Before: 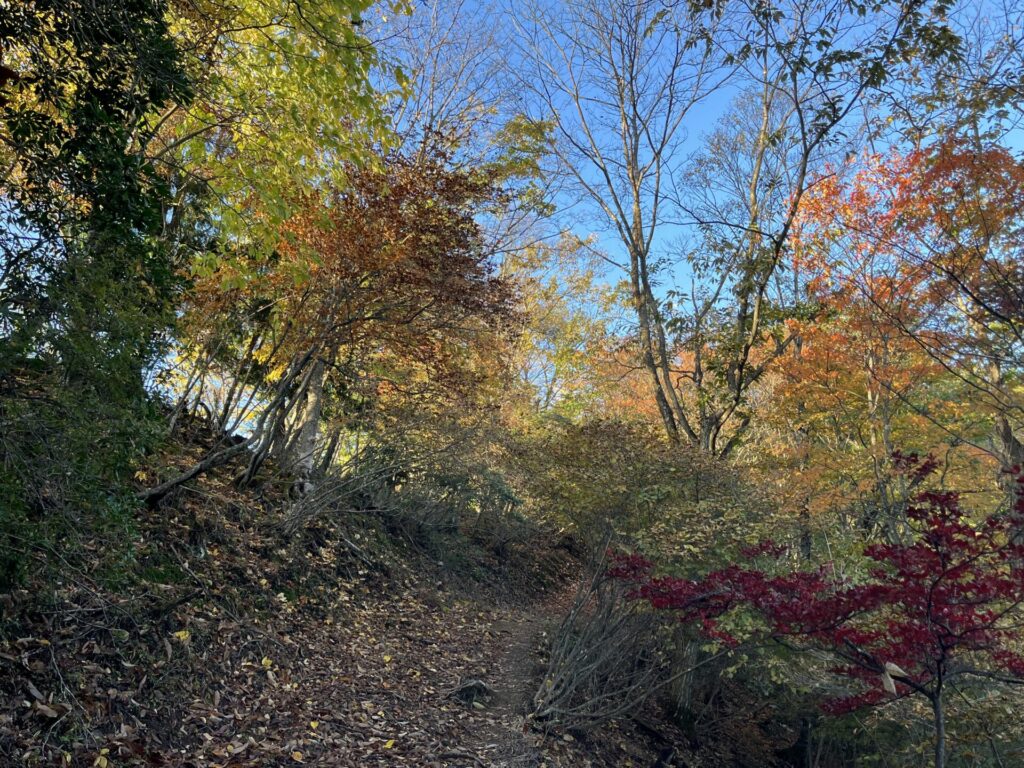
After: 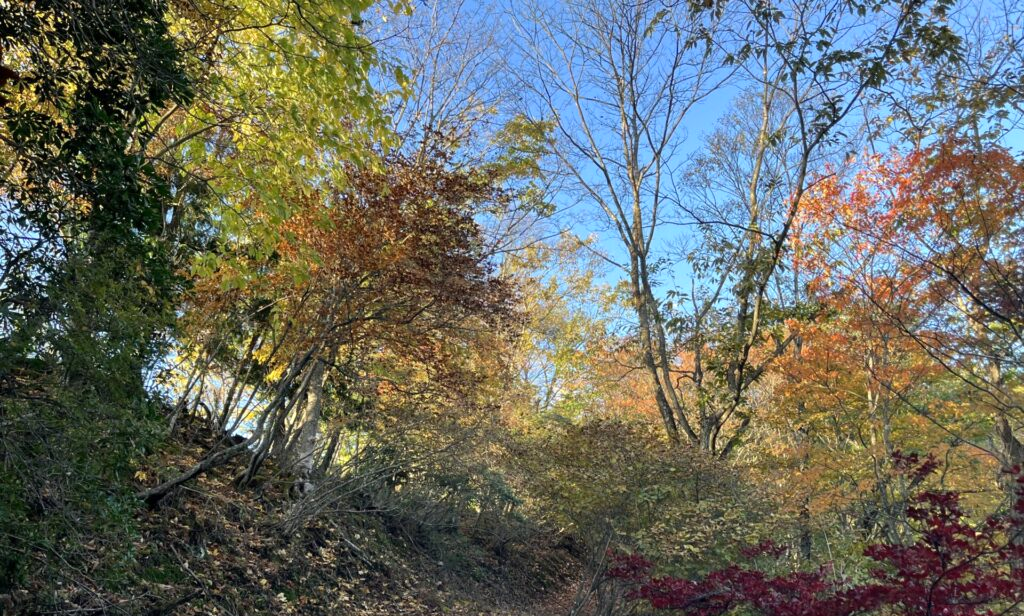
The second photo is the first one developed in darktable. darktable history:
exposure: exposure 0.21 EV, compensate highlight preservation false
crop: bottom 19.717%
